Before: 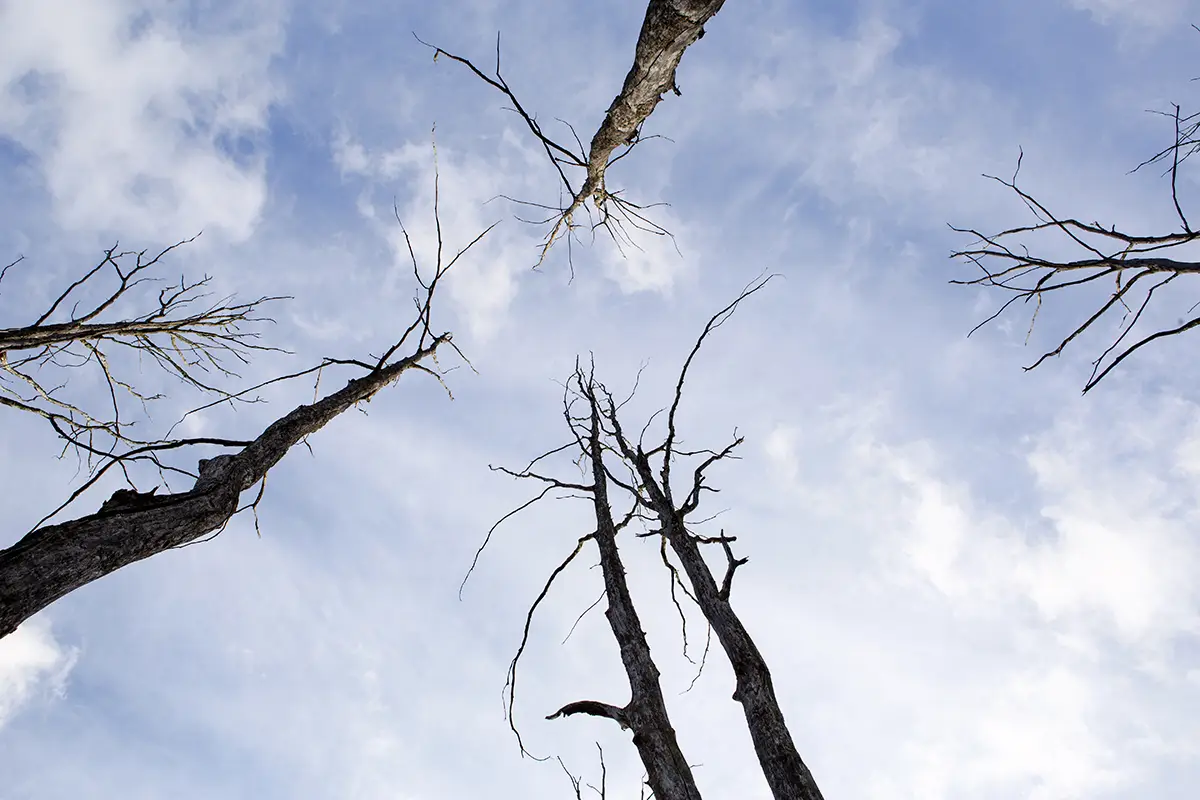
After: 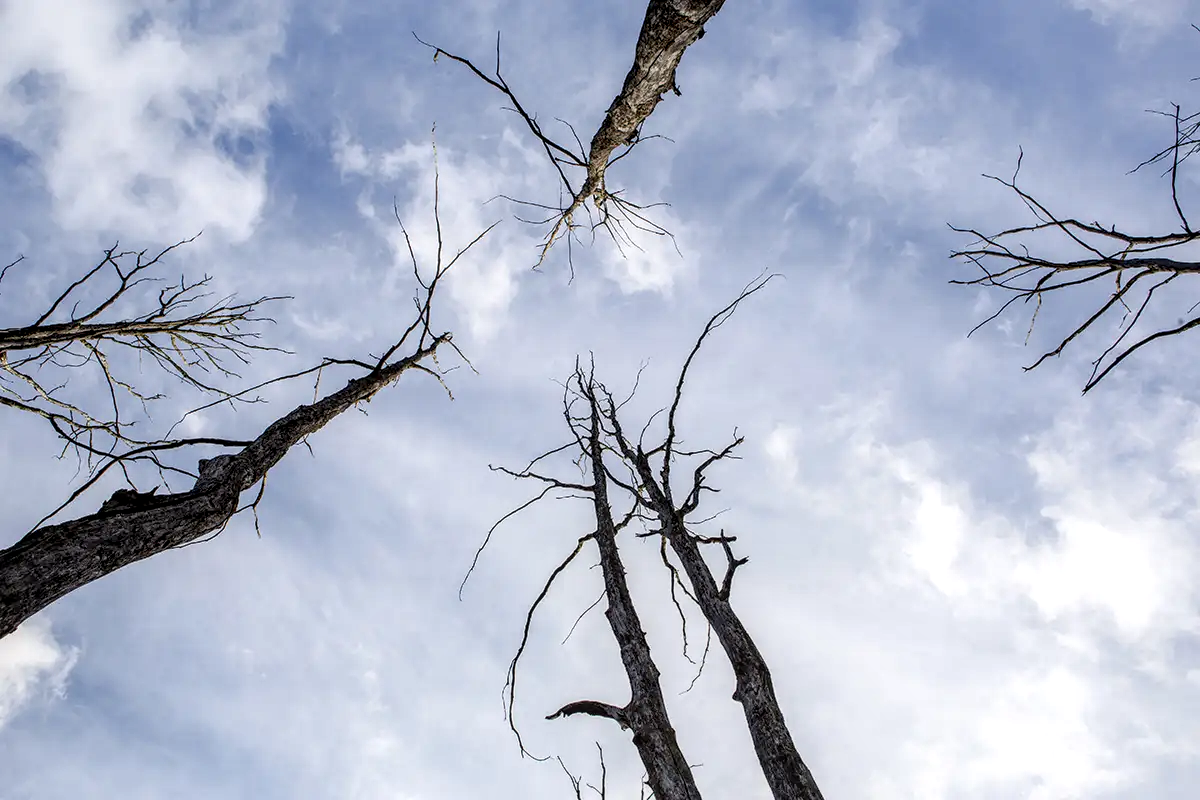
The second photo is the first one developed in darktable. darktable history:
local contrast: highlights 29%, detail 150%
